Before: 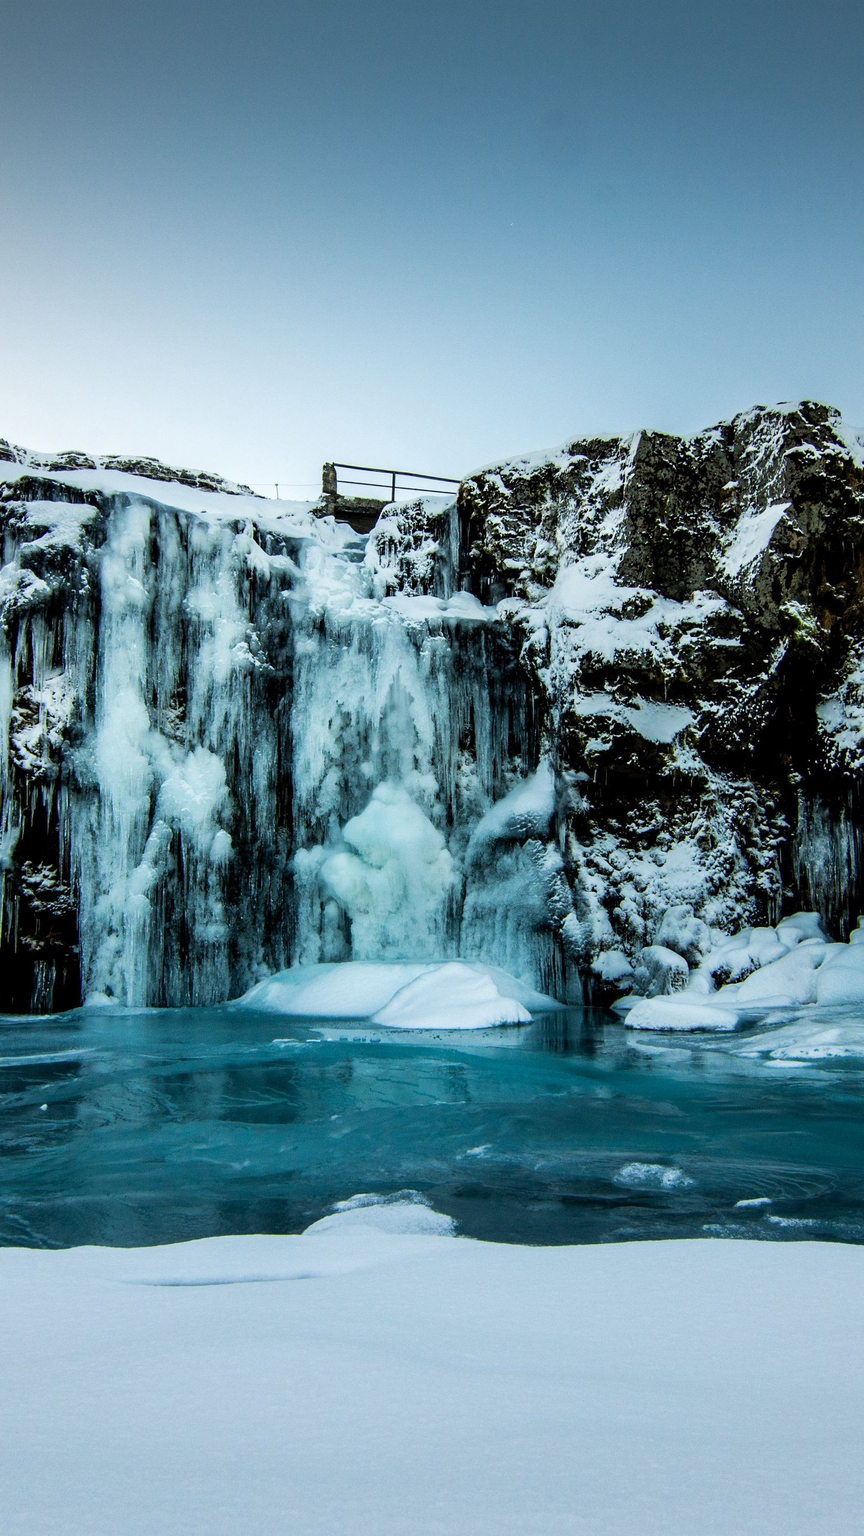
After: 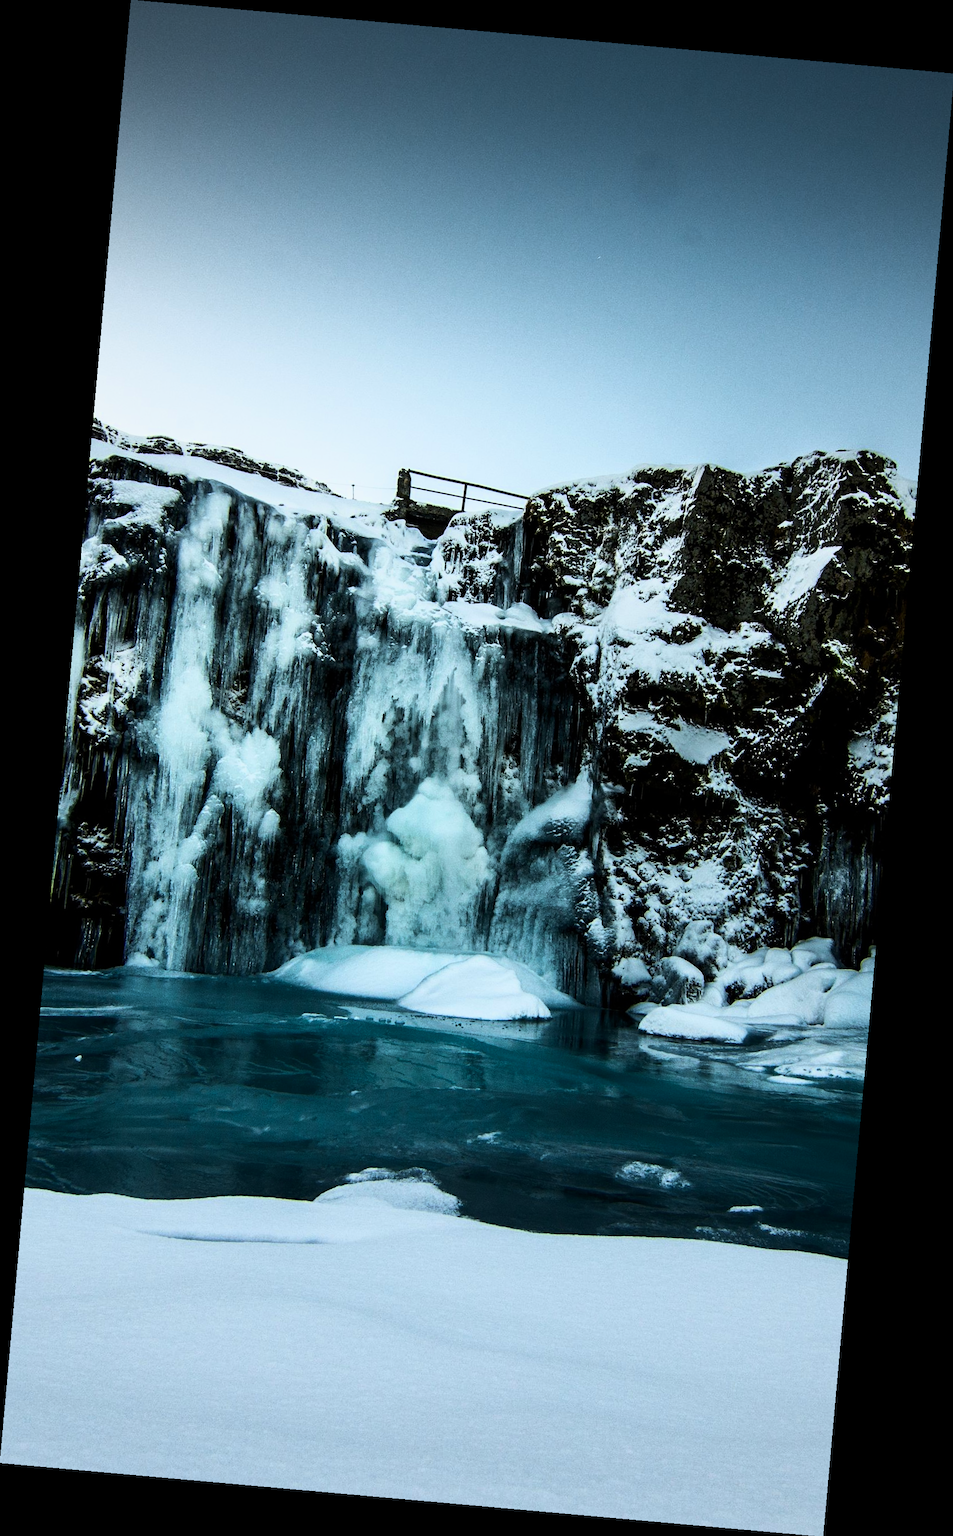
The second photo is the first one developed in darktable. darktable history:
rotate and perspective: rotation 5.12°, automatic cropping off
shadows and highlights: shadows -20, white point adjustment -2, highlights -35
tone curve: curves: ch0 [(0, 0) (0.56, 0.467) (0.846, 0.934) (1, 1)]
